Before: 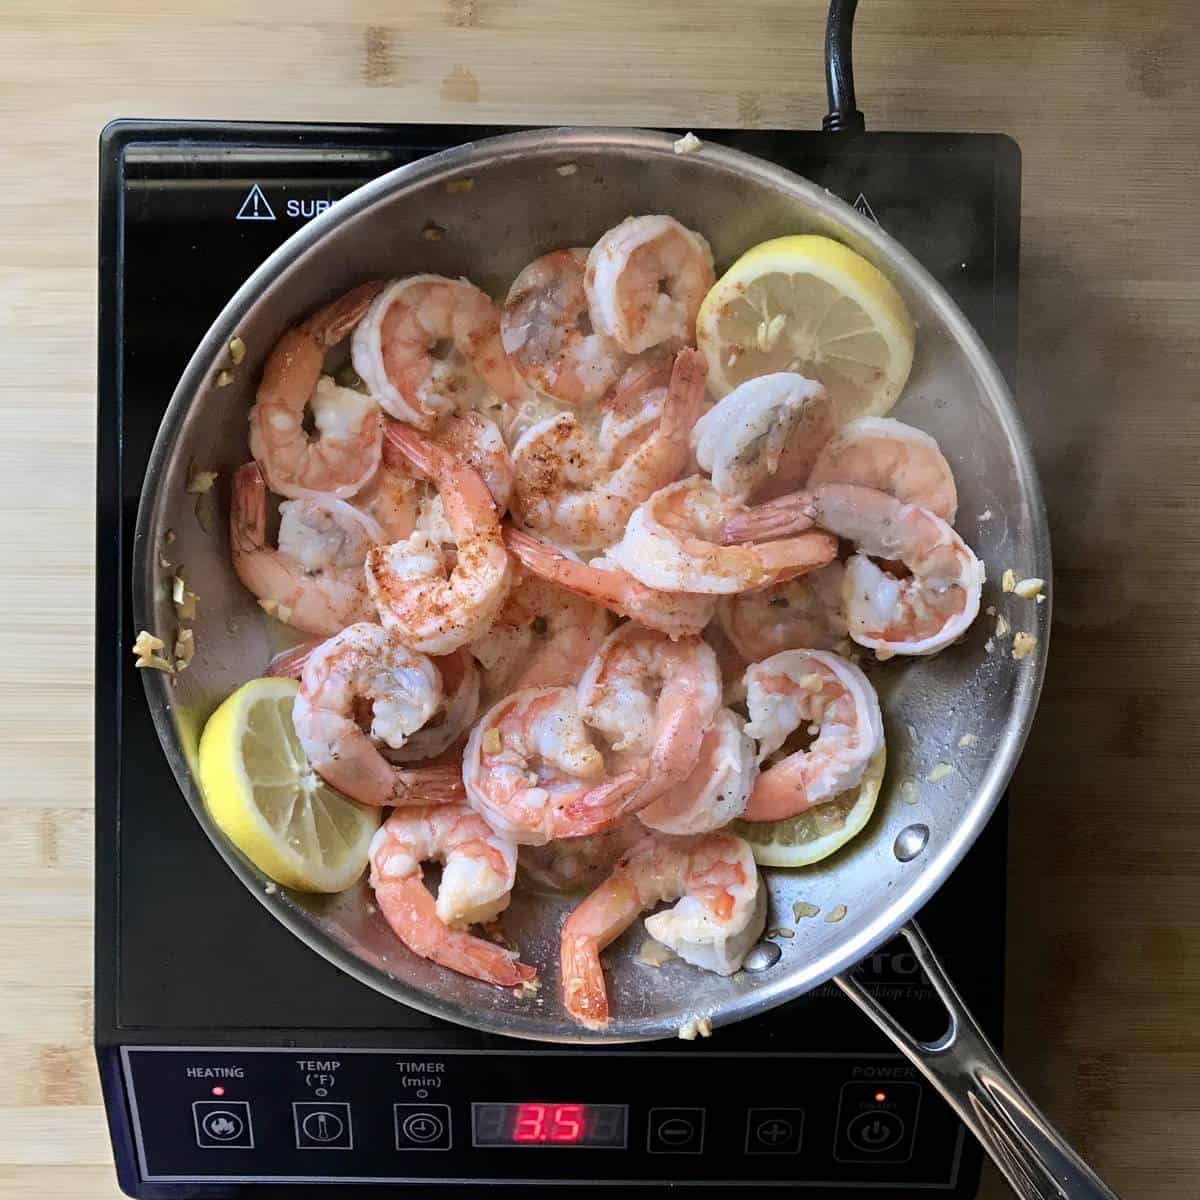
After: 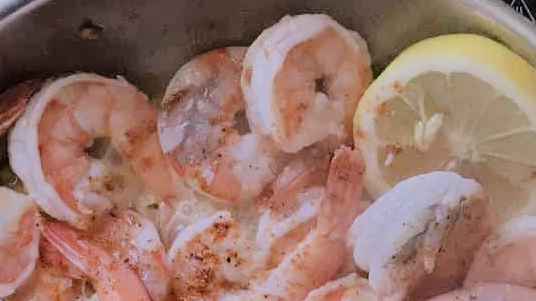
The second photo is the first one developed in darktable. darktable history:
filmic rgb: black relative exposure -7.32 EV, white relative exposure 5.09 EV, hardness 3.2
white balance: red 1.05, blue 1.072
crop: left 28.64%, top 16.832%, right 26.637%, bottom 58.055%
